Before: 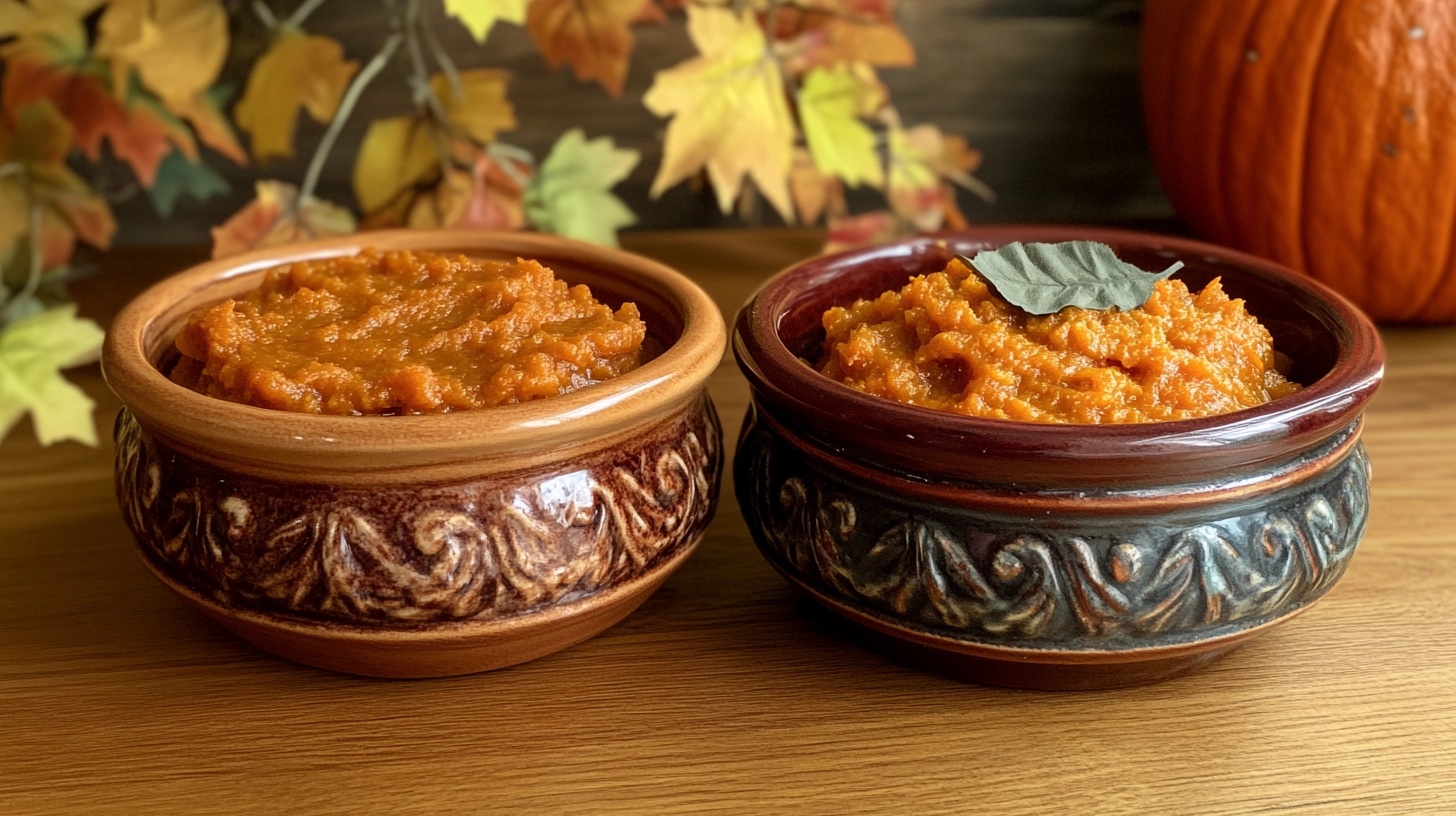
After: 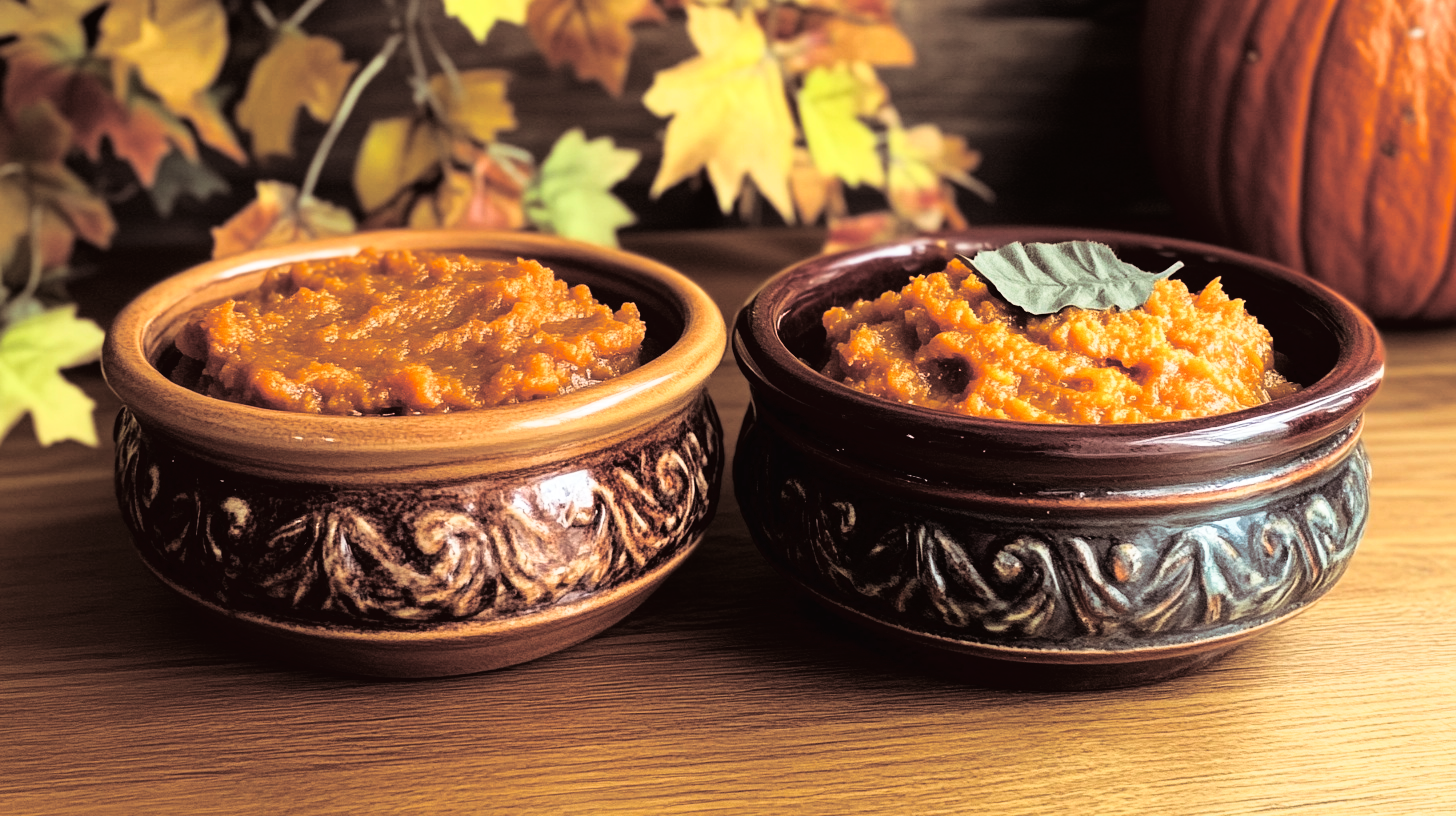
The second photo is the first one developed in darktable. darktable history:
split-toning: shadows › saturation 0.24, highlights › hue 54°, highlights › saturation 0.24
tone curve: curves: ch0 [(0, 0.016) (0.11, 0.039) (0.259, 0.235) (0.383, 0.437) (0.499, 0.597) (0.733, 0.867) (0.843, 0.948) (1, 1)], color space Lab, linked channels, preserve colors none
